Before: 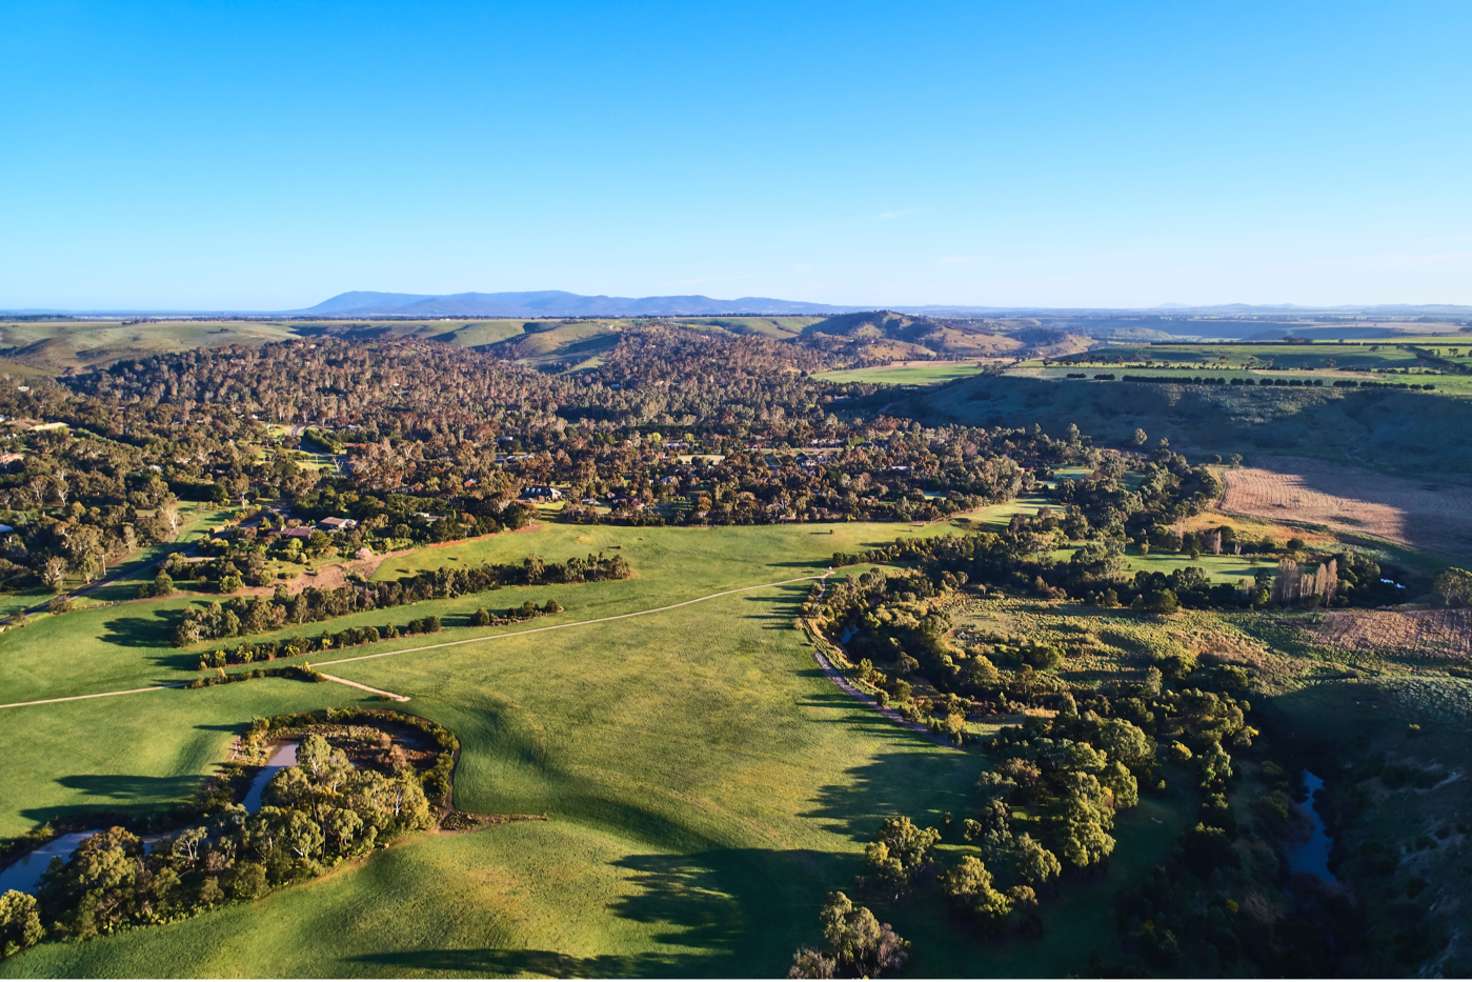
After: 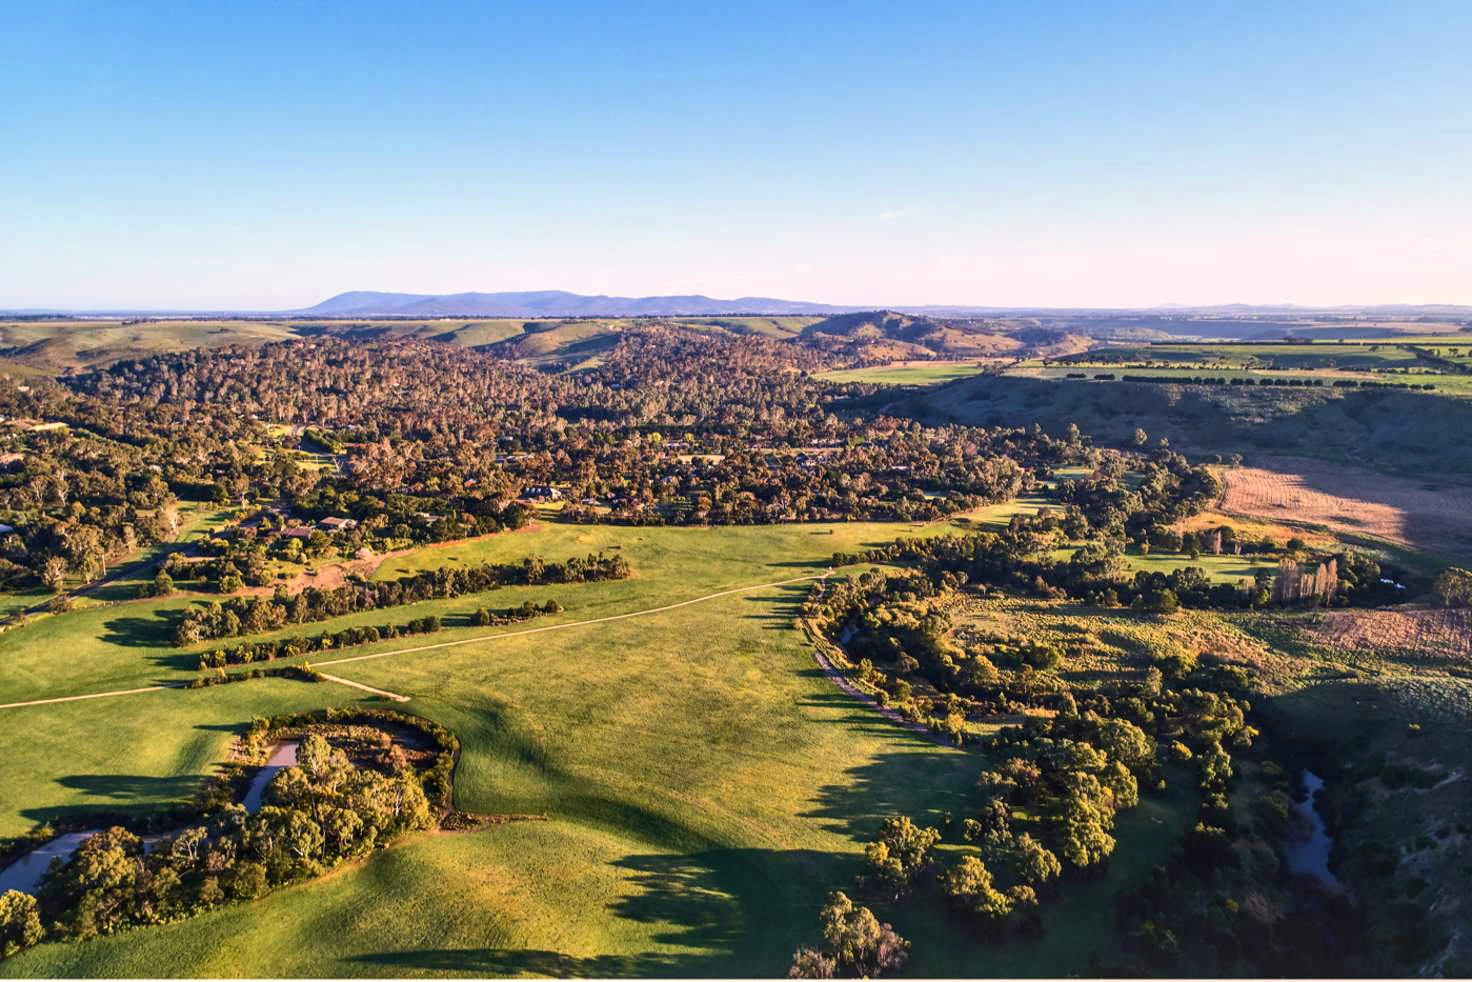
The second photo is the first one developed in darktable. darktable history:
color correction: highlights a* 11.79, highlights b* 11.64
exposure: exposure 0.125 EV, compensate highlight preservation false
local contrast: on, module defaults
